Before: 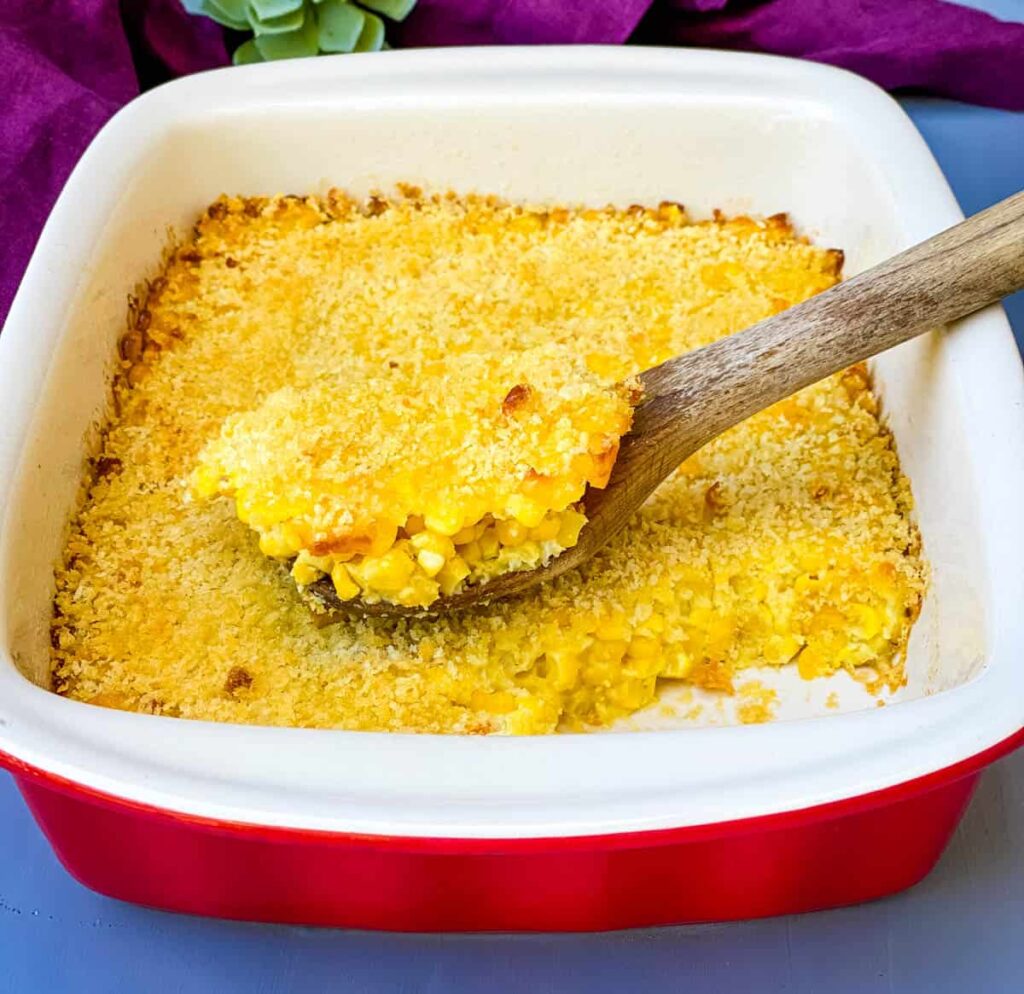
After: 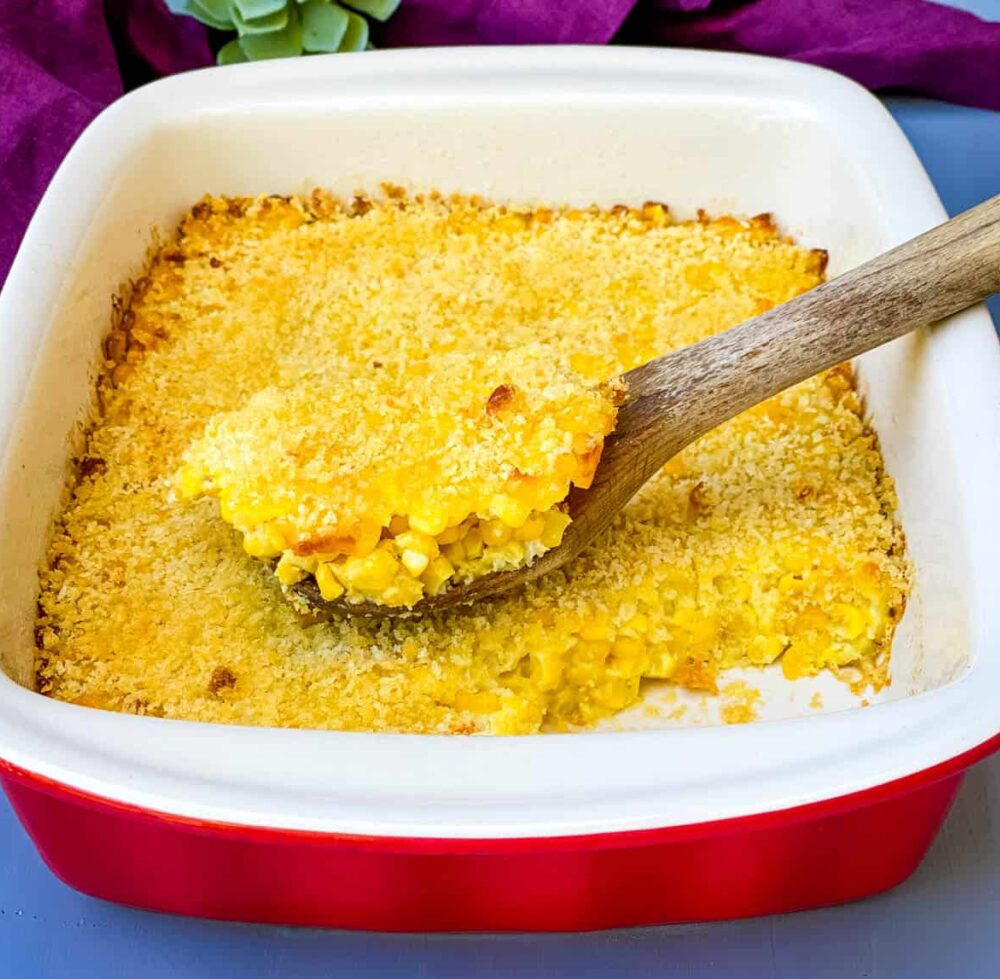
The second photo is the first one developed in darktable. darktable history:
crop and rotate: left 1.583%, right 0.696%, bottom 1.456%
